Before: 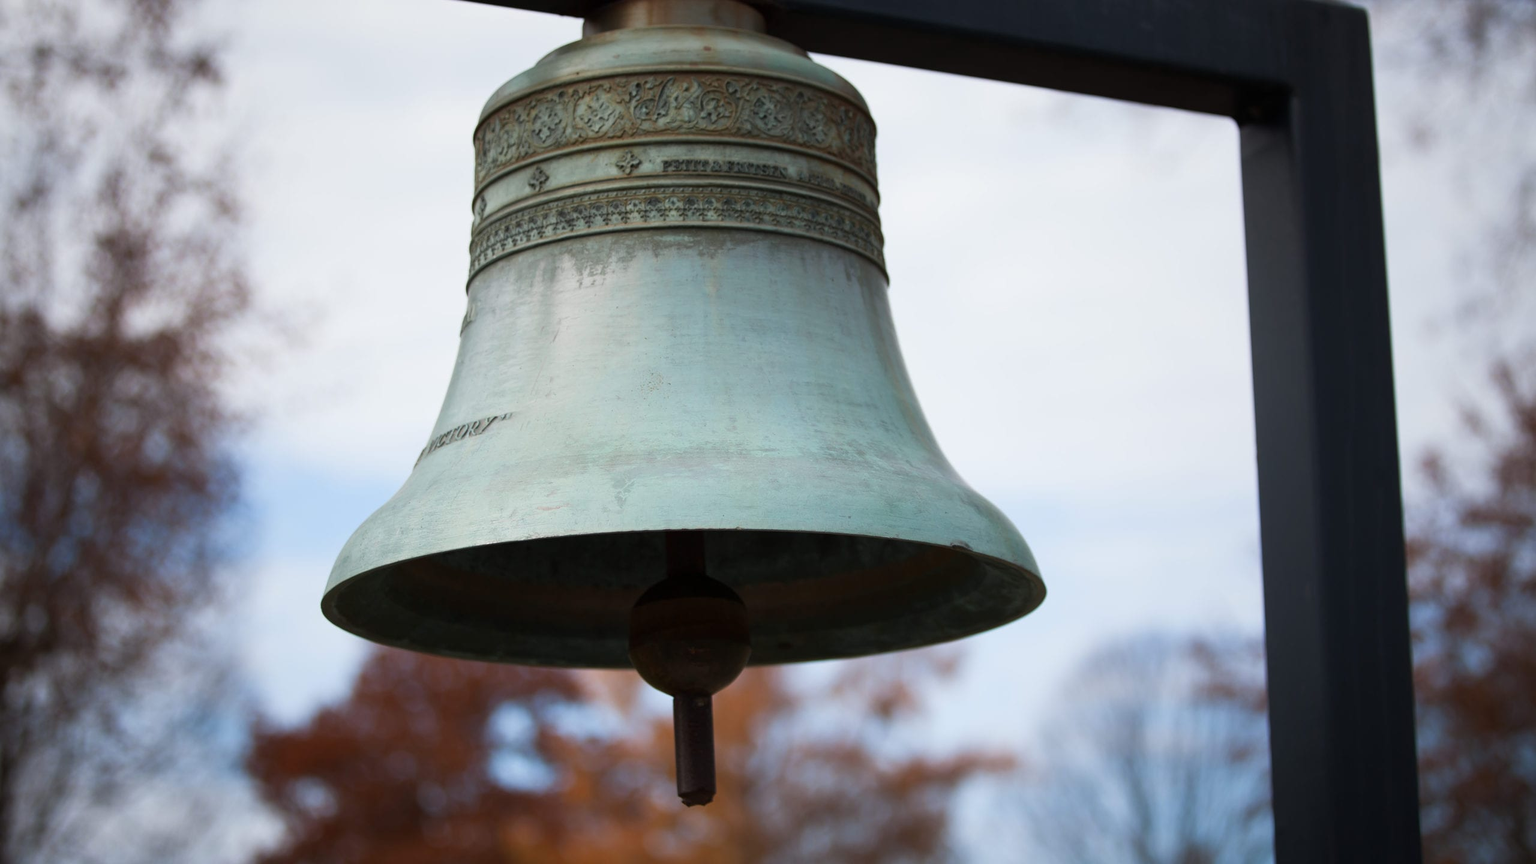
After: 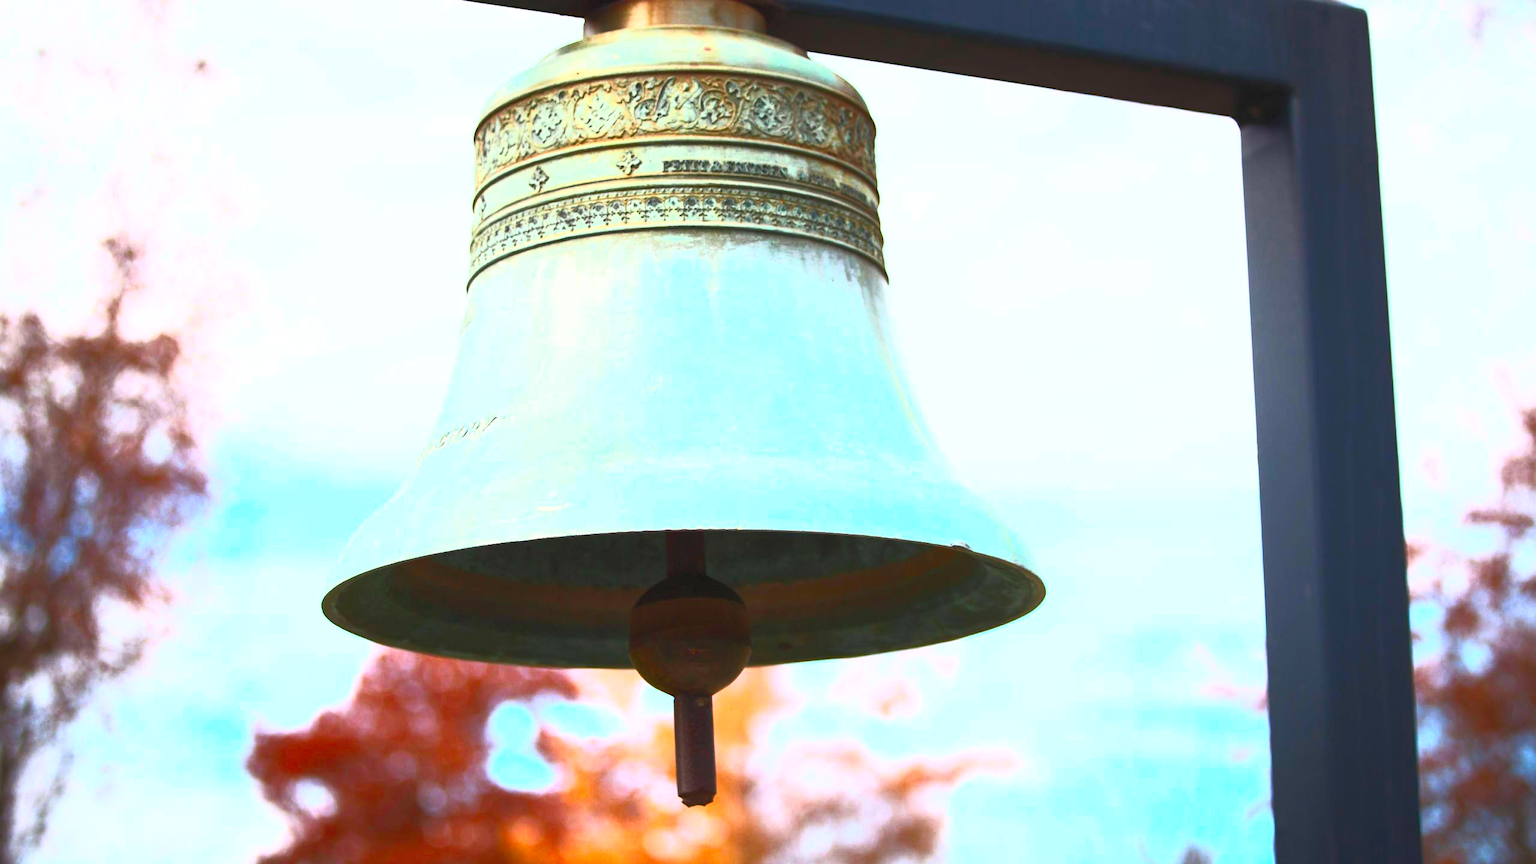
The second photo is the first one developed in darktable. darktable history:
contrast brightness saturation: contrast 1, brightness 1, saturation 1
rotate and perspective: crop left 0, crop top 0
color correction: saturation 1.1
exposure: black level correction 0, exposure 0.95 EV, compensate exposure bias true, compensate highlight preservation false
